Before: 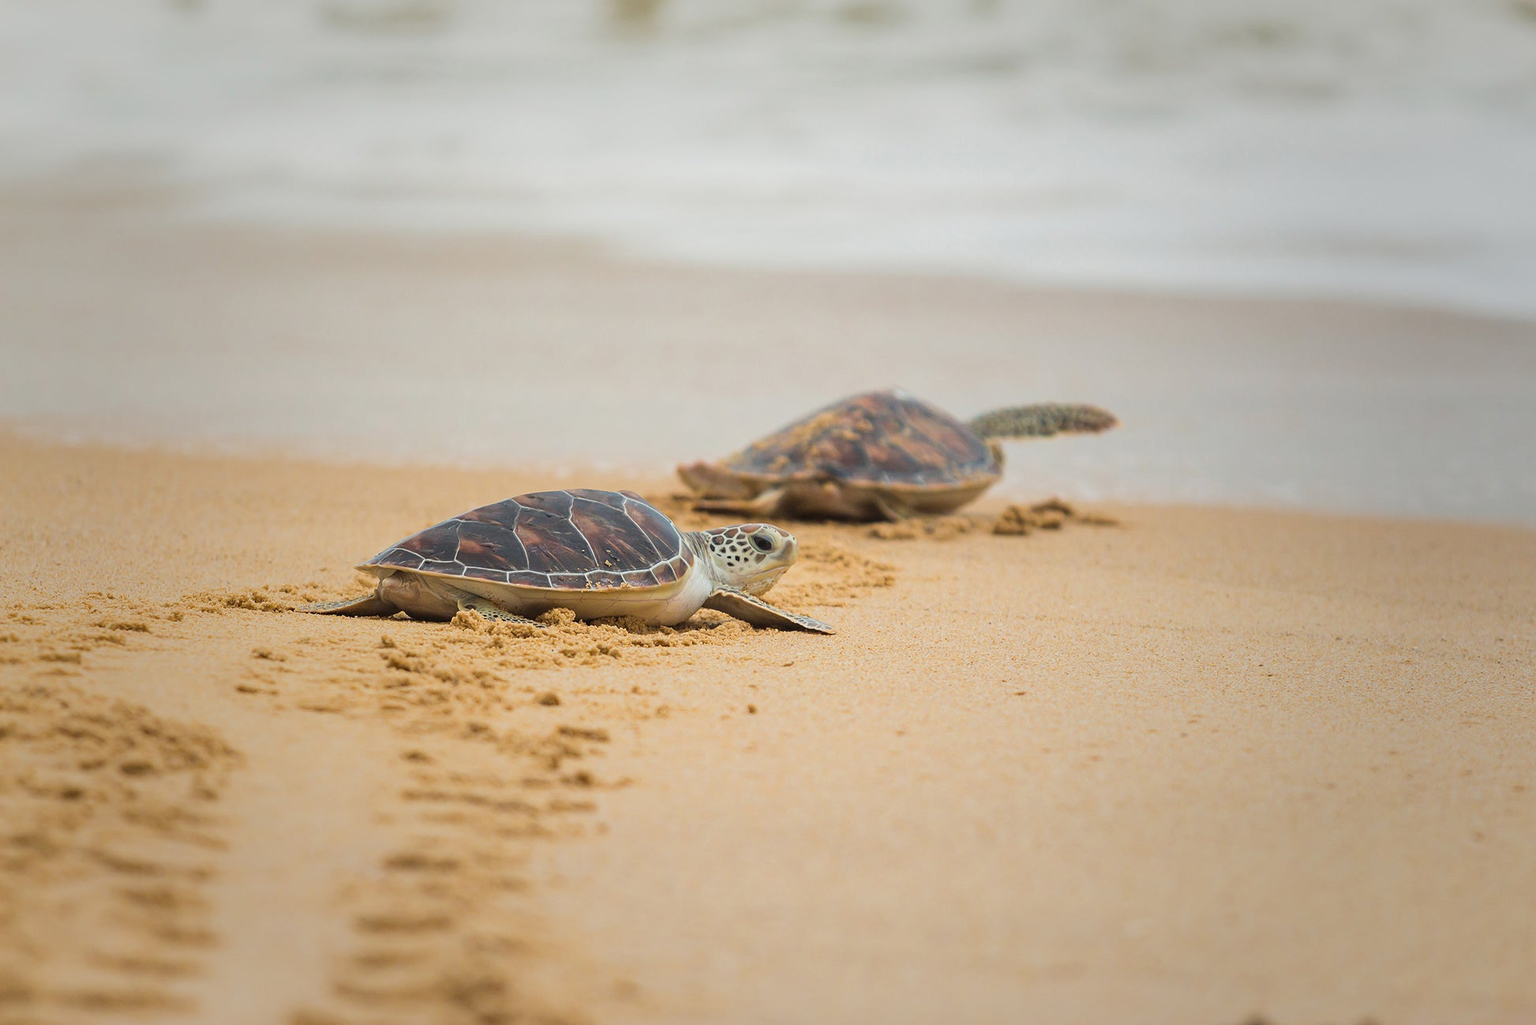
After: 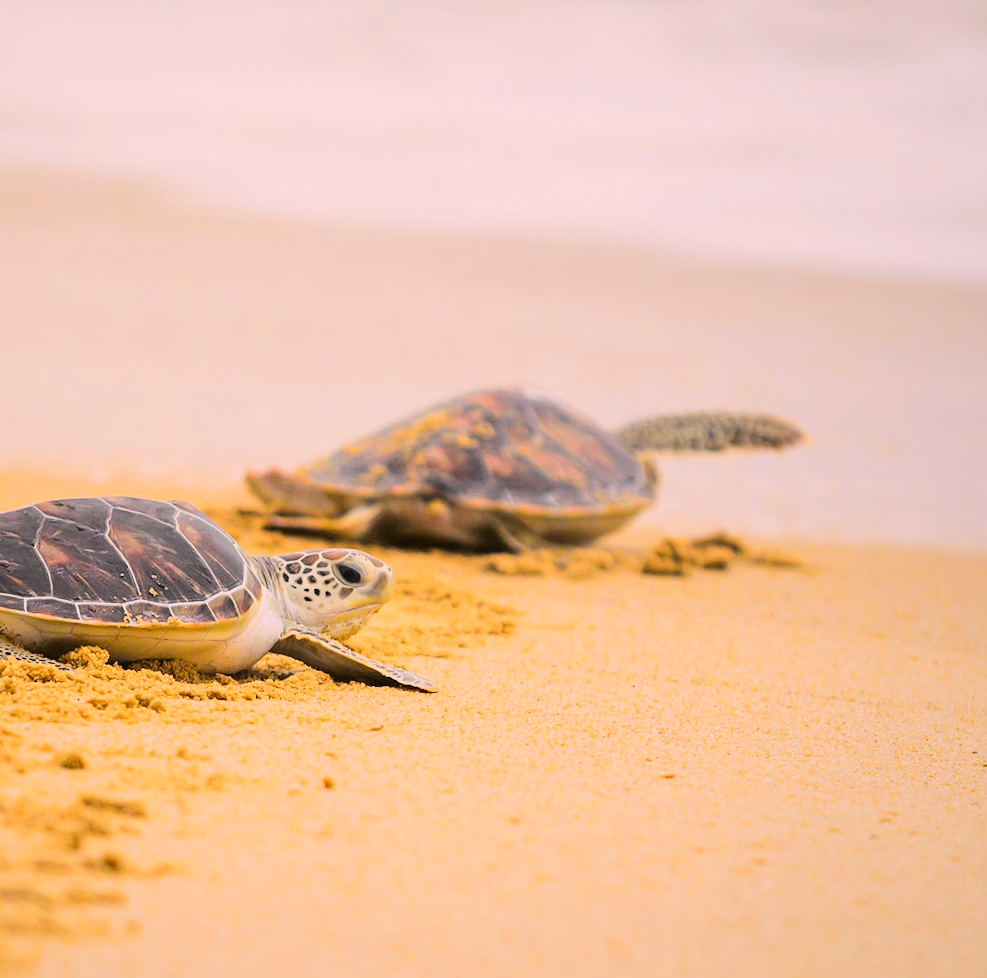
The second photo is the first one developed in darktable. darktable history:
rotate and perspective: rotation 2.17°, automatic cropping off
tone curve: curves: ch0 [(0, 0) (0.11, 0.081) (0.256, 0.259) (0.398, 0.475) (0.498, 0.611) (0.65, 0.757) (0.835, 0.883) (1, 0.961)]; ch1 [(0, 0) (0.346, 0.307) (0.408, 0.369) (0.453, 0.457) (0.482, 0.479) (0.502, 0.498) (0.521, 0.51) (0.553, 0.554) (0.618, 0.65) (0.693, 0.727) (1, 1)]; ch2 [(0, 0) (0.366, 0.337) (0.434, 0.46) (0.485, 0.494) (0.5, 0.494) (0.511, 0.508) (0.537, 0.55) (0.579, 0.599) (0.621, 0.693) (1, 1)], color space Lab, independent channels, preserve colors none
crop: left 32.075%, top 10.976%, right 18.355%, bottom 17.596%
color correction: highlights a* 14.52, highlights b* 4.84
